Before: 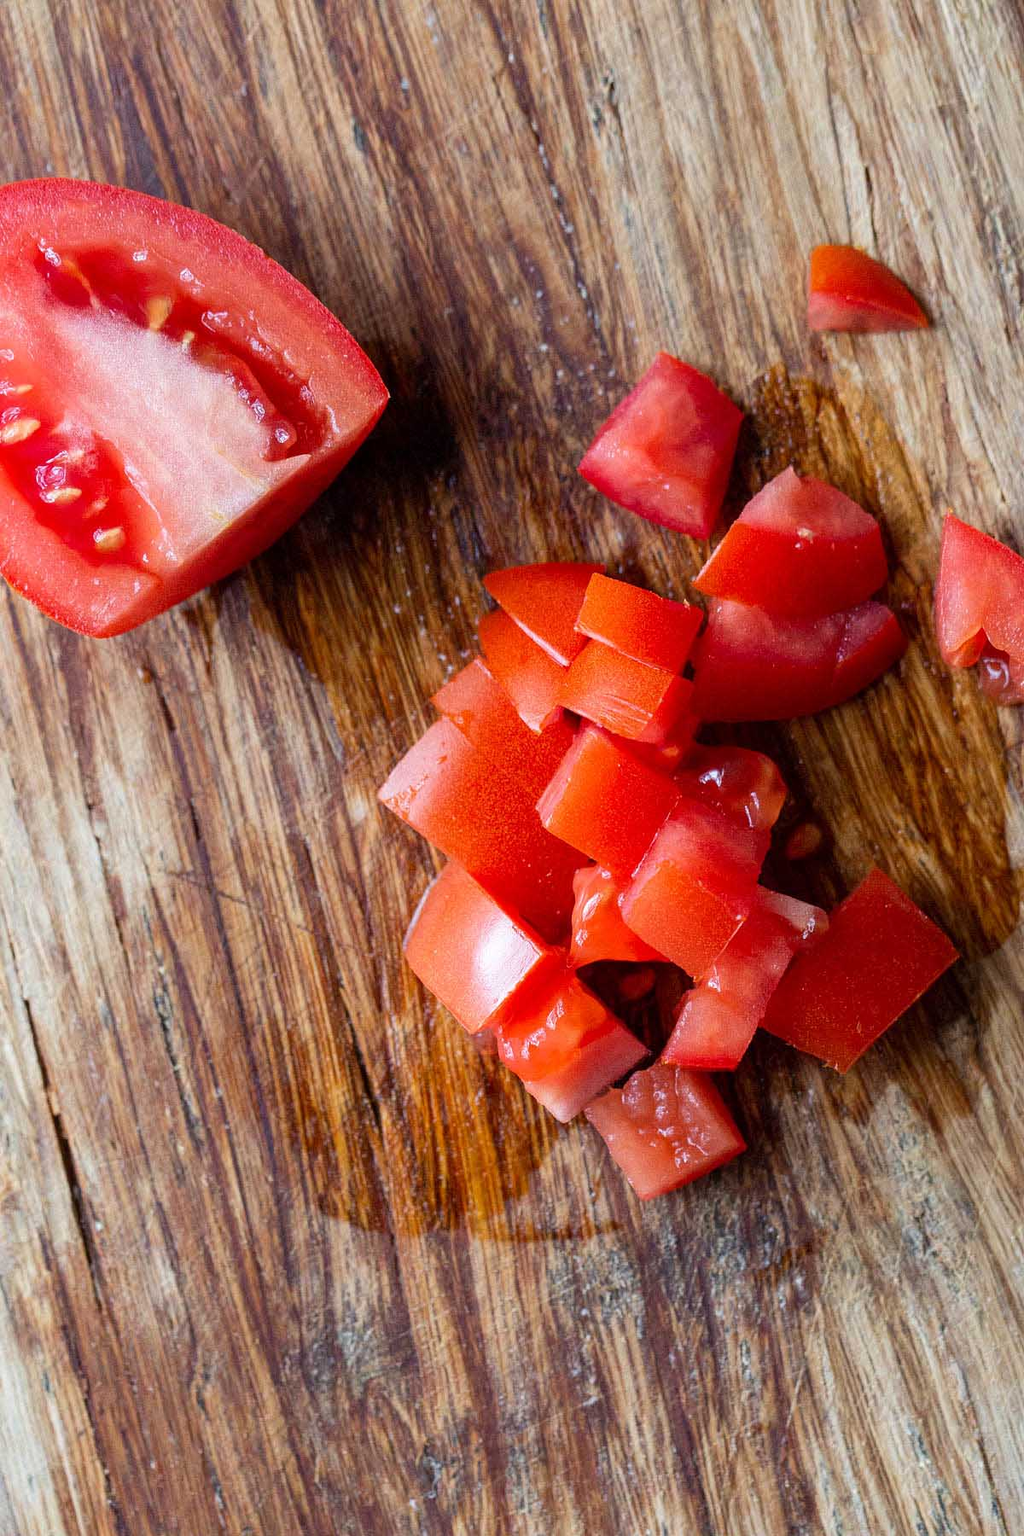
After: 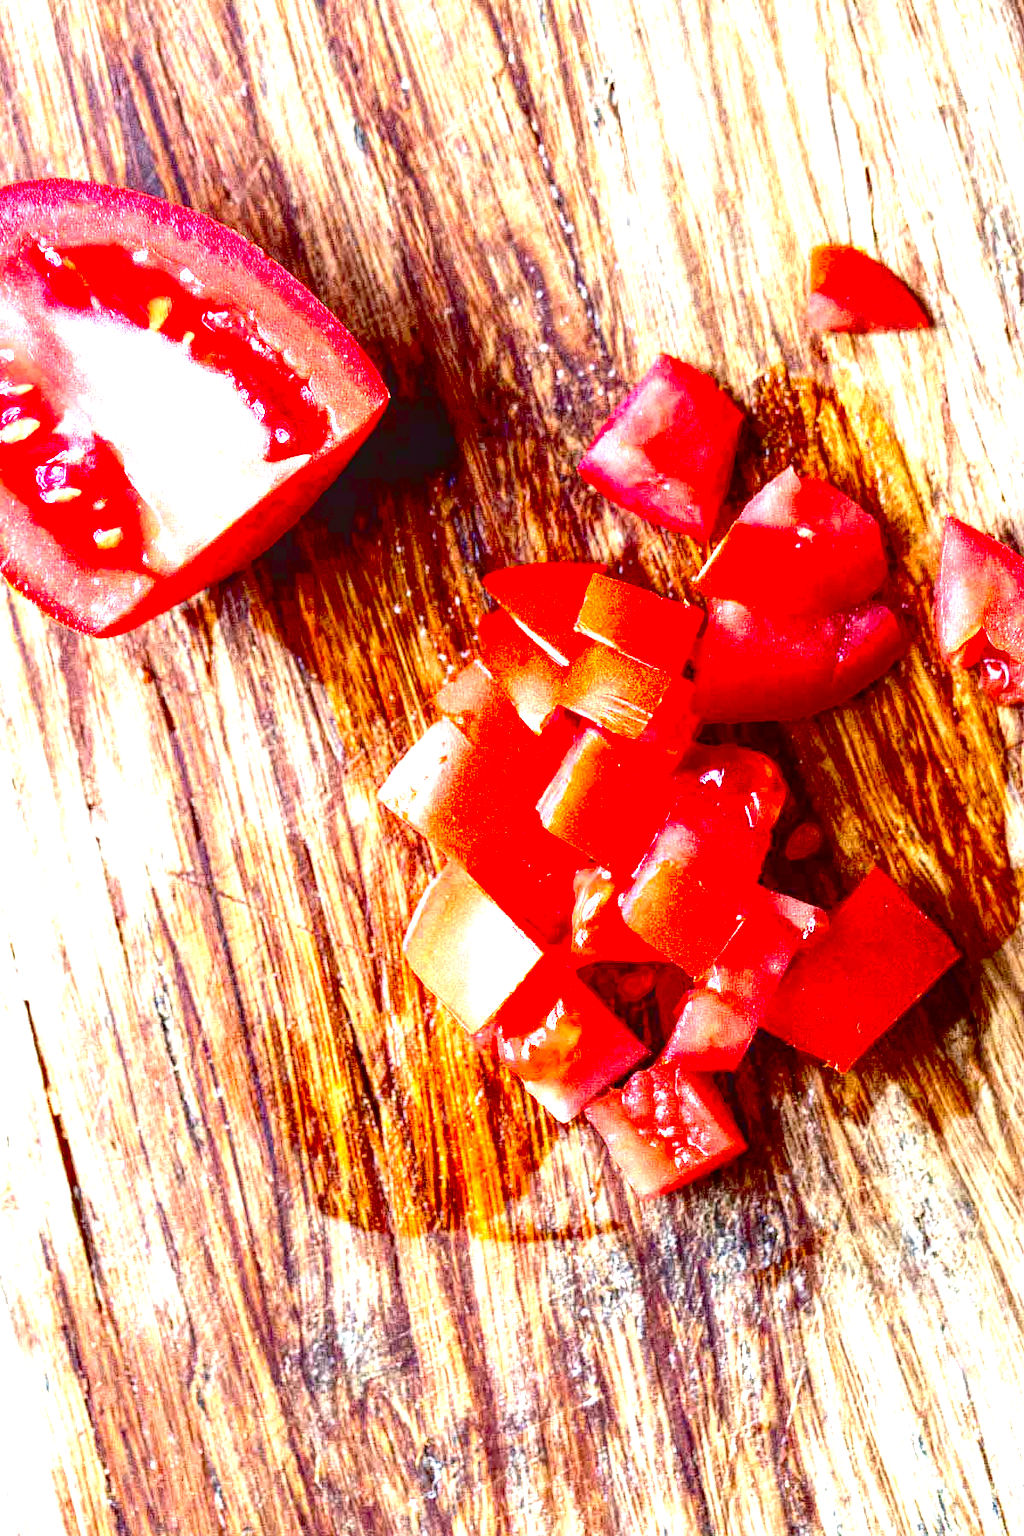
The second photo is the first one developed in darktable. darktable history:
contrast brightness saturation: contrast 0.122, brightness -0.121, saturation 0.196
exposure: black level correction 0.016, exposure 1.794 EV, compensate highlight preservation false
local contrast: on, module defaults
